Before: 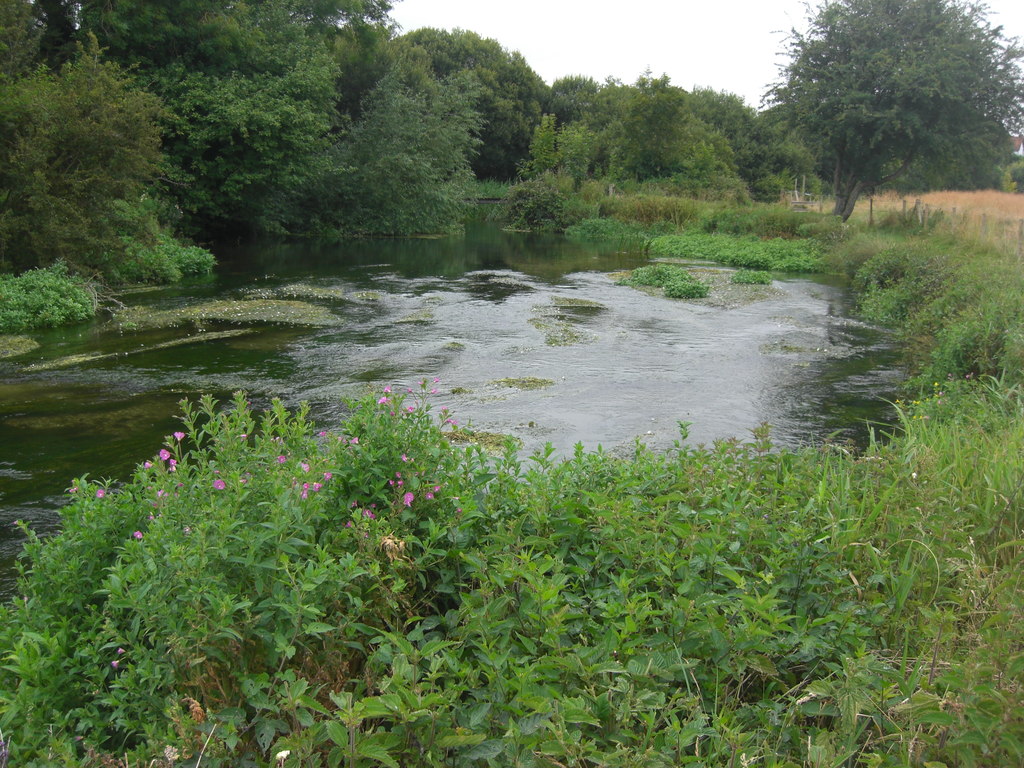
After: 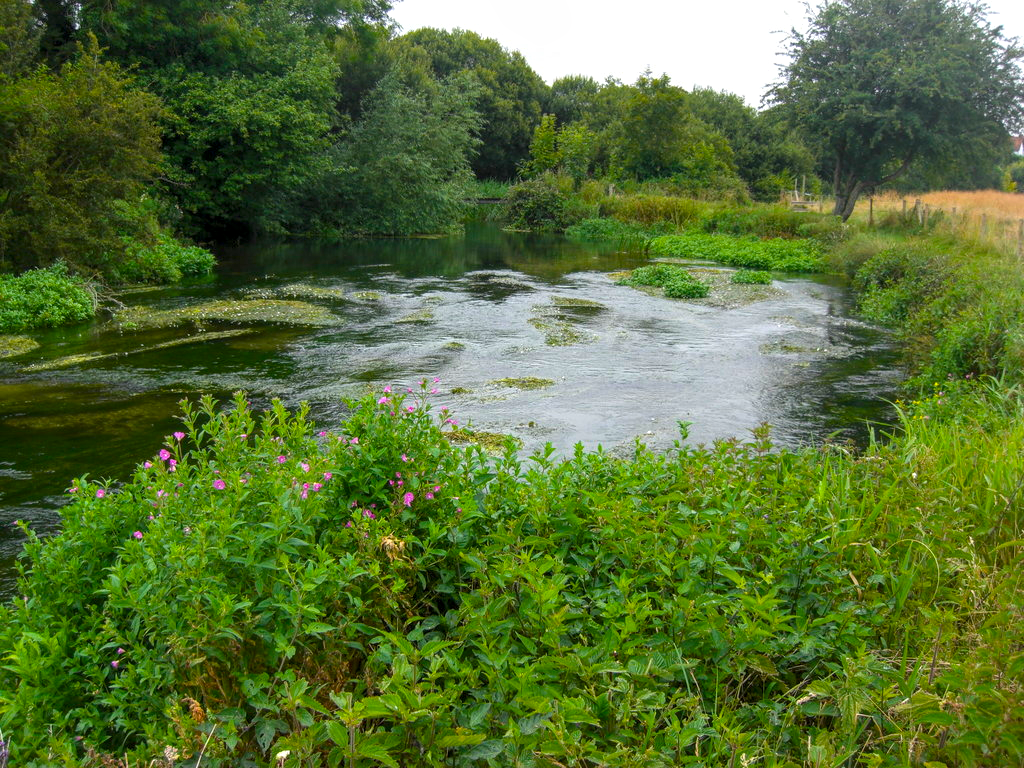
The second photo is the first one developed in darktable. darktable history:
tone equalizer: mask exposure compensation -0.514 EV
local contrast: highlights 61%, detail 143%, midtone range 0.425
color balance rgb: linear chroma grading › global chroma 13.651%, perceptual saturation grading › global saturation 9.916%, global vibrance 44.855%
